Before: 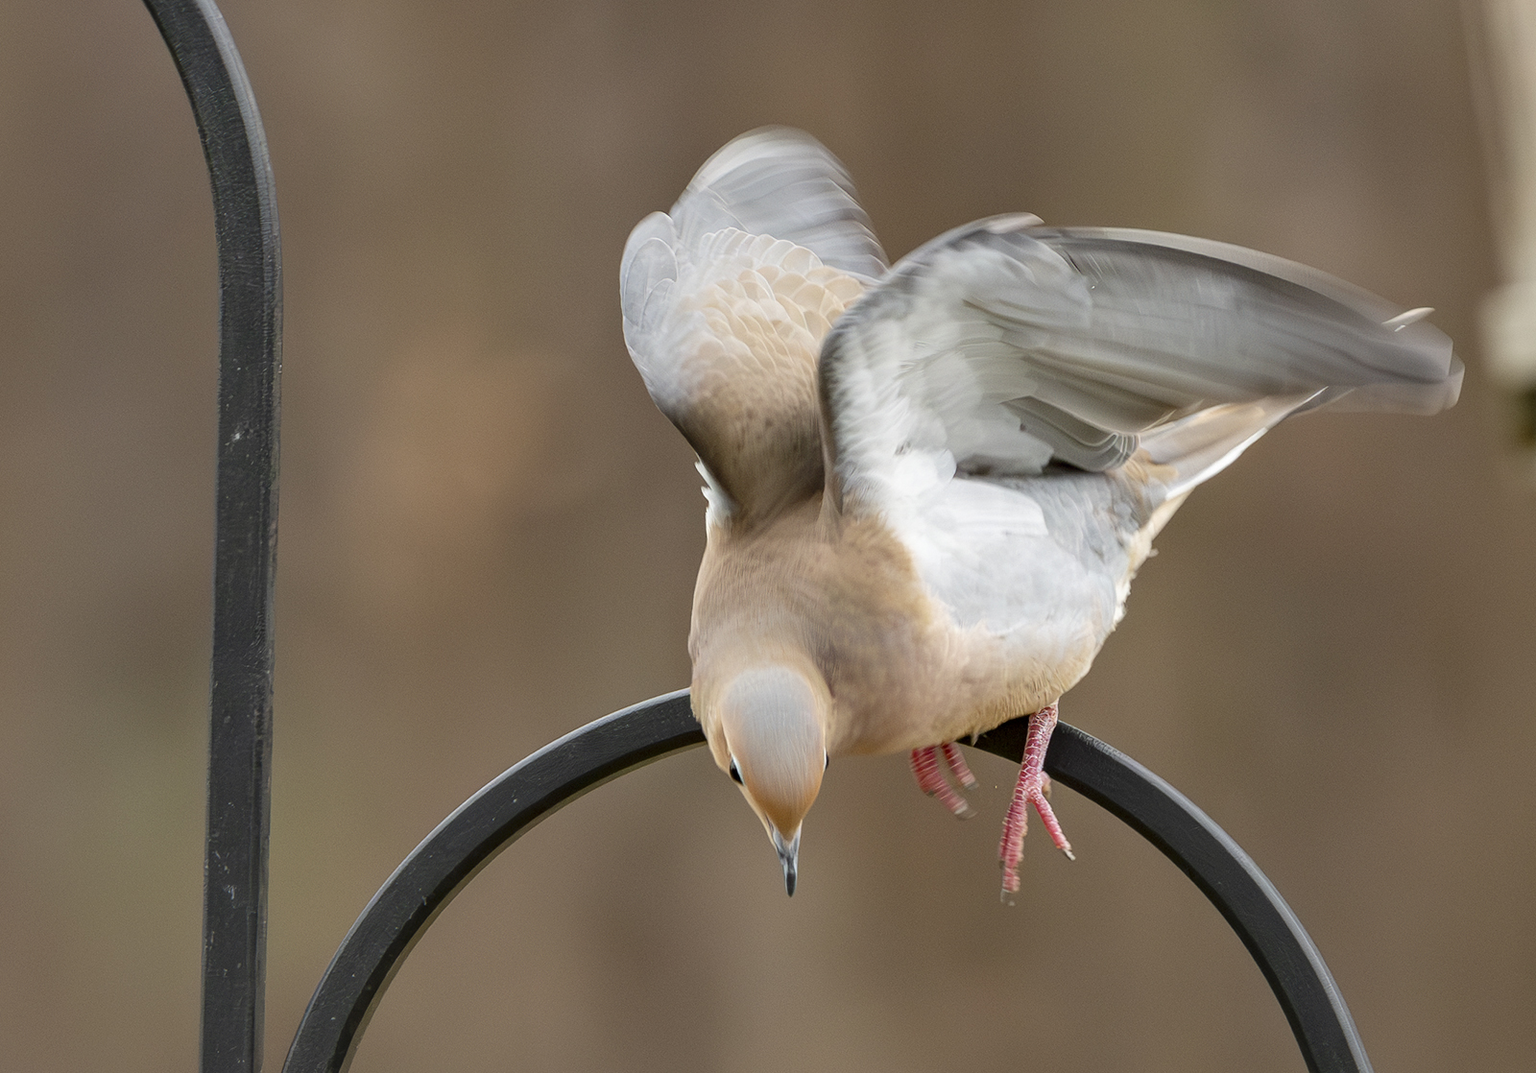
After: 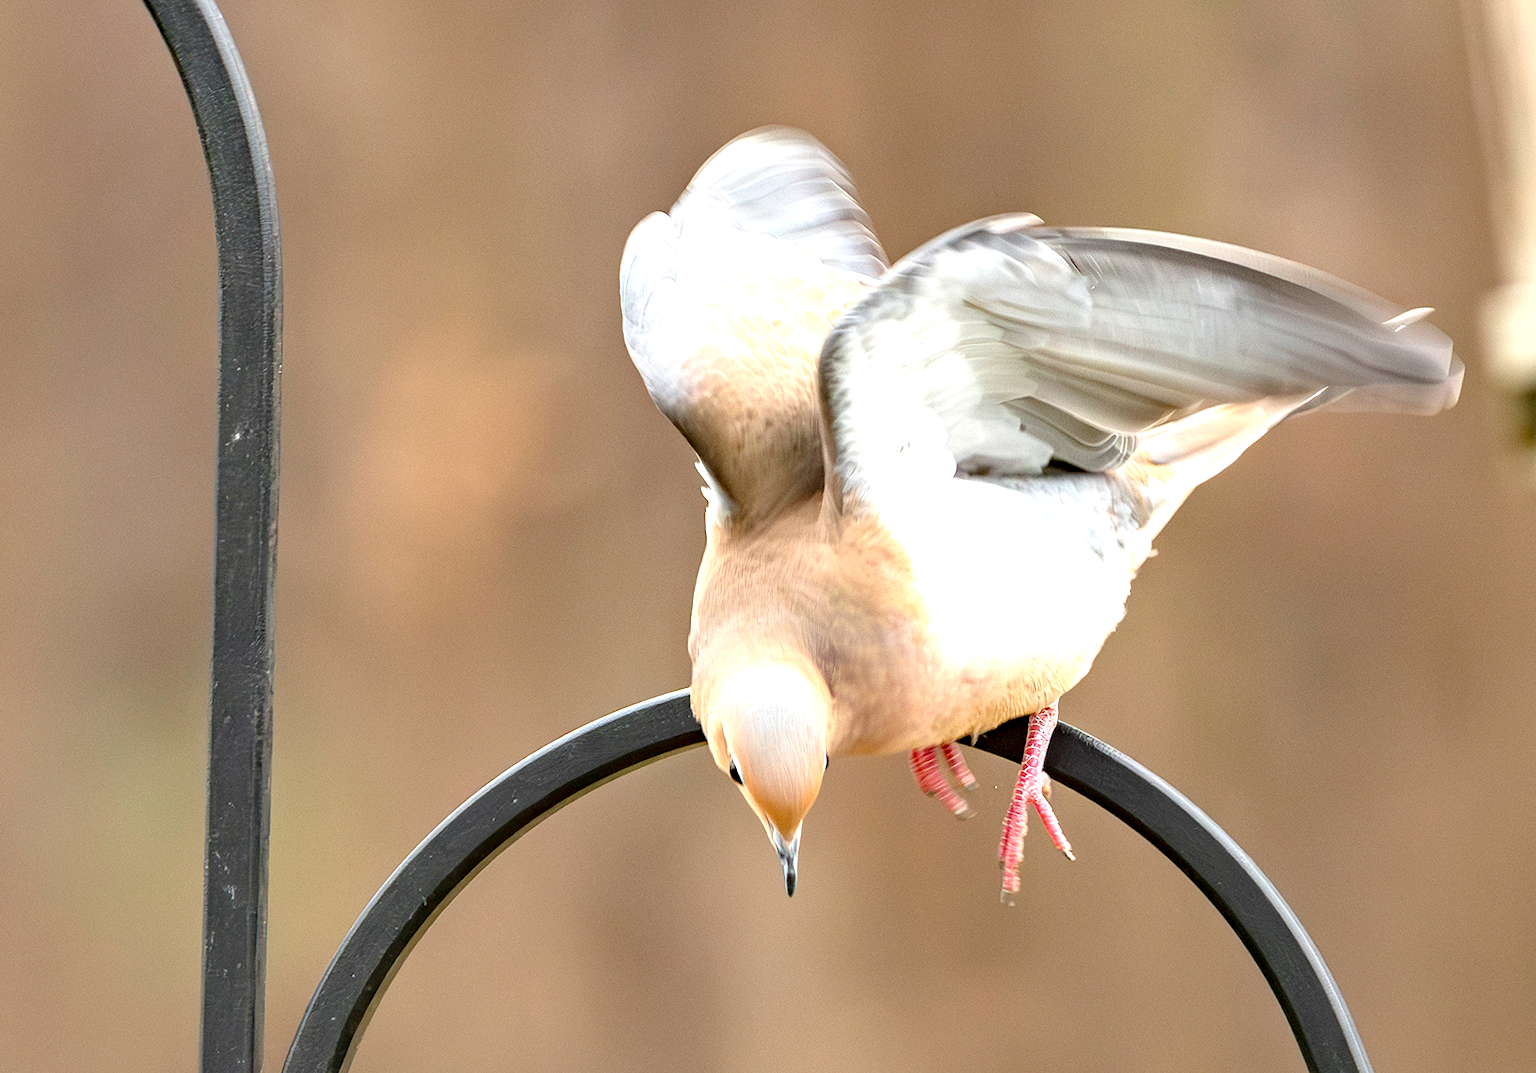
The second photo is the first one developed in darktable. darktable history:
haze removal: compatibility mode true, adaptive false
exposure: black level correction 0, exposure 1.198 EV, compensate exposure bias true, compensate highlight preservation false
